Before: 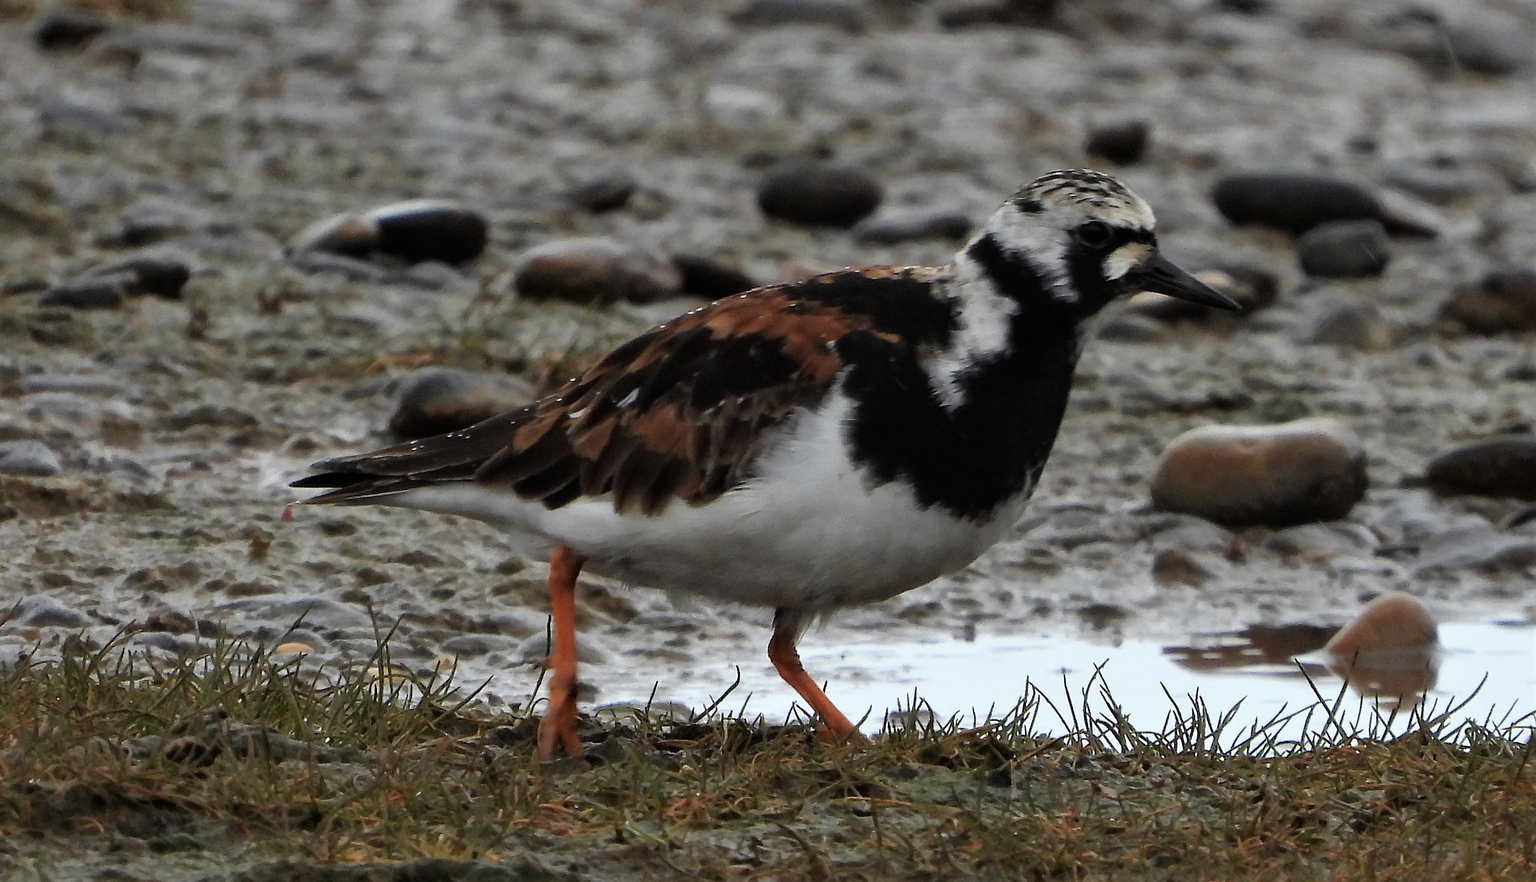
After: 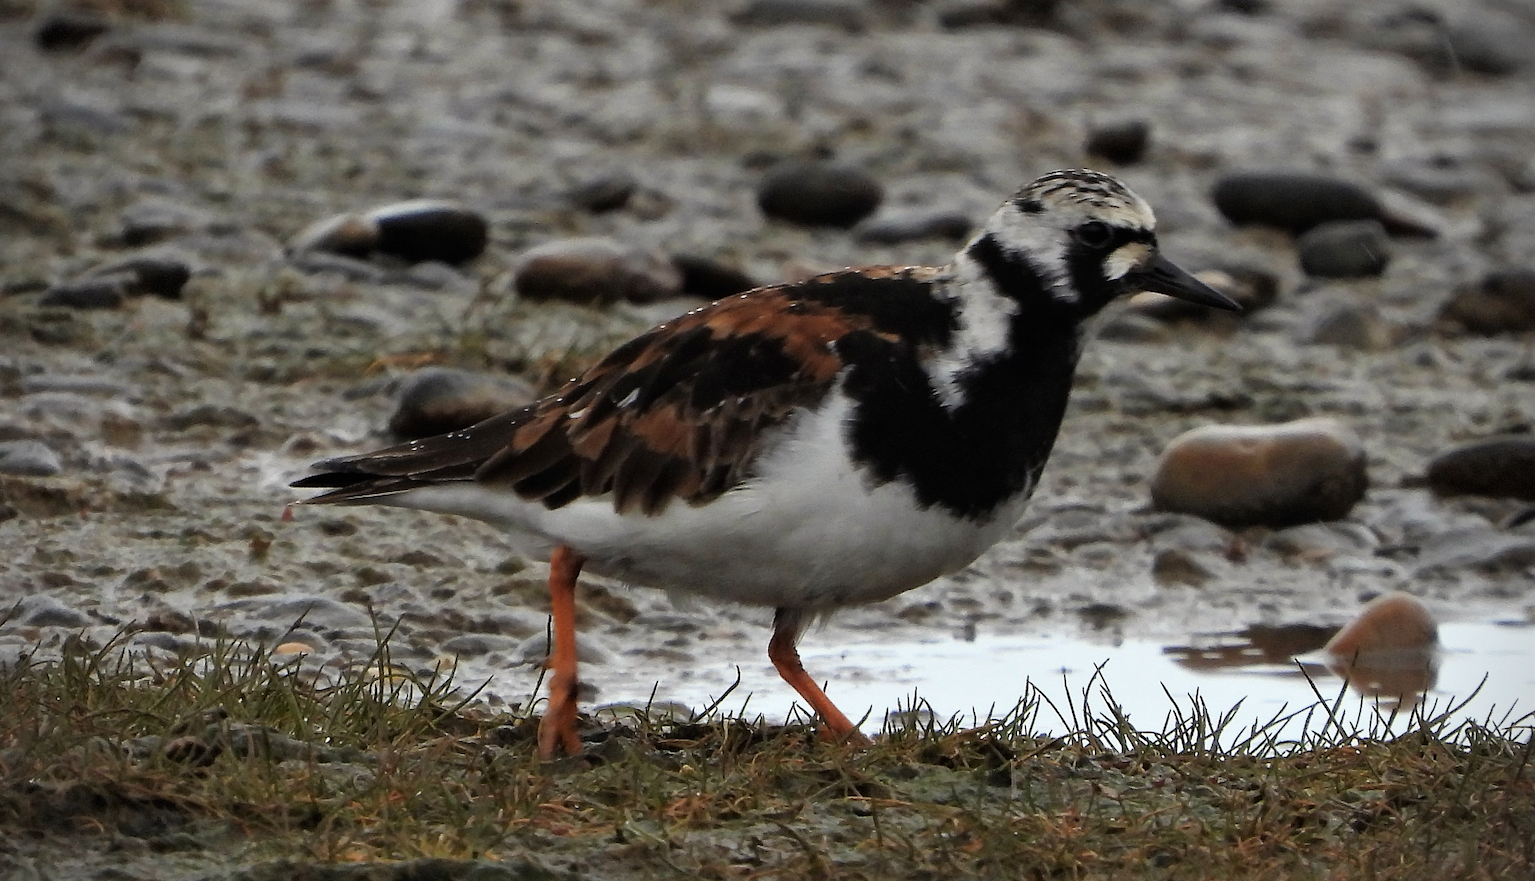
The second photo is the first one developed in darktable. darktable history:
vignetting: dithering 8-bit output, unbound false
color calibration: x 0.342, y 0.355, temperature 5146 K
